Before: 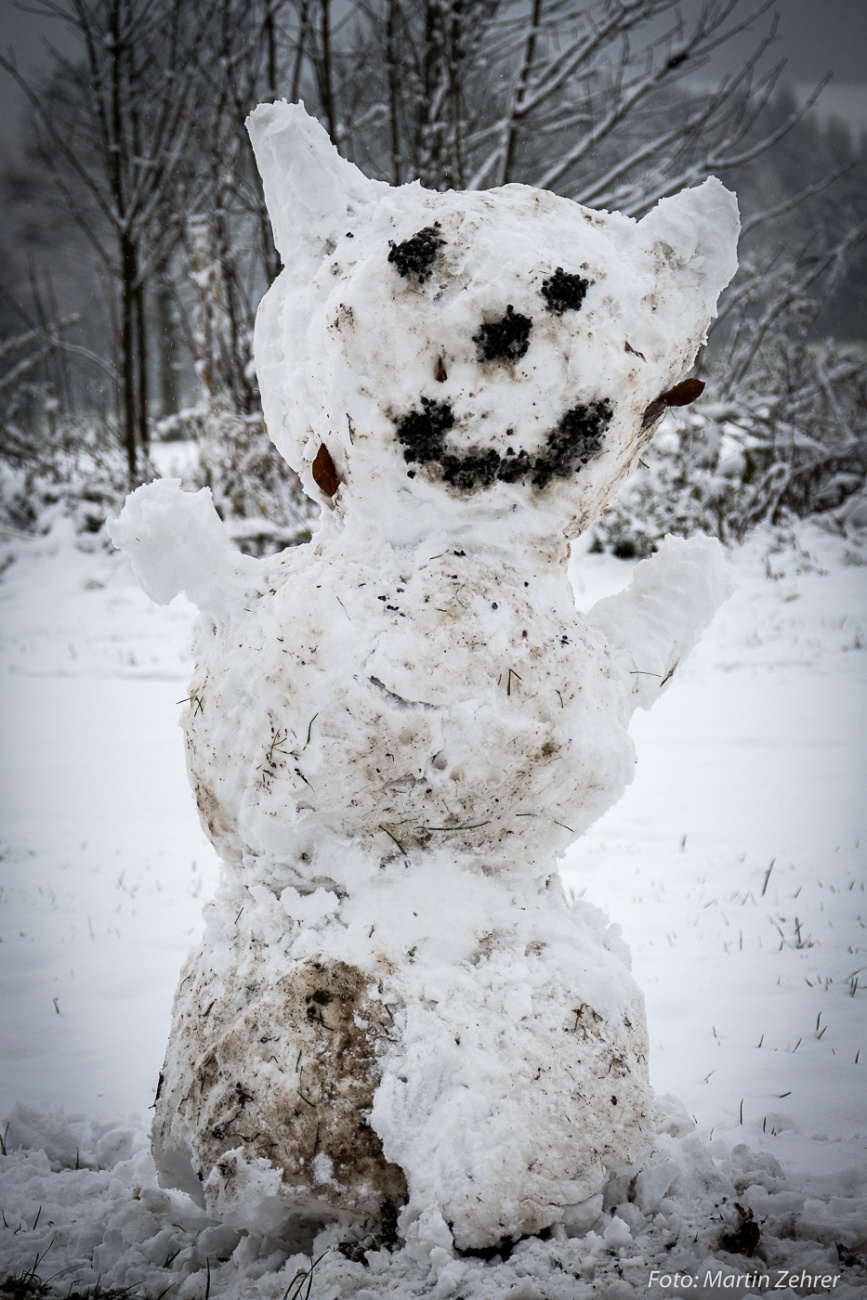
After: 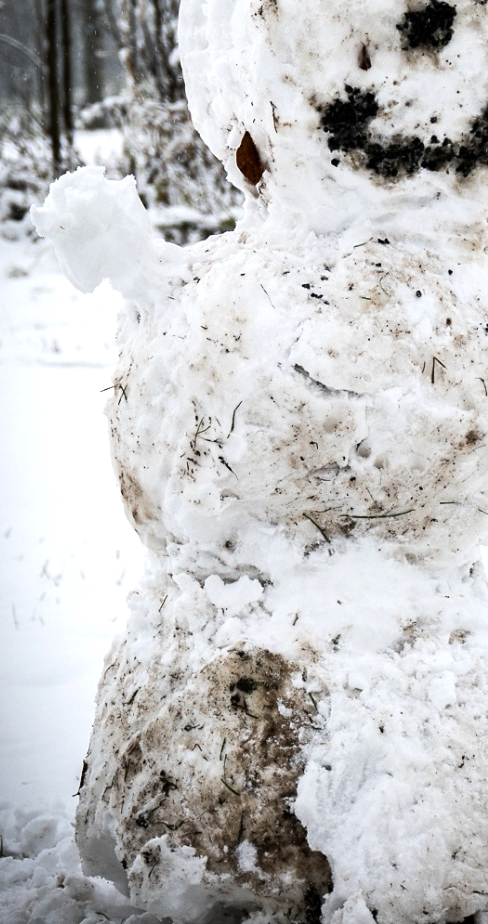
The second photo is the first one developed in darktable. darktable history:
crop: left 8.788%, top 24.05%, right 34.917%, bottom 4.804%
tone equalizer: -8 EV -0.409 EV, -7 EV -0.363 EV, -6 EV -0.296 EV, -5 EV -0.258 EV, -3 EV 0.219 EV, -2 EV 0.341 EV, -1 EV 0.411 EV, +0 EV 0.442 EV, edges refinement/feathering 500, mask exposure compensation -1.57 EV, preserve details no
